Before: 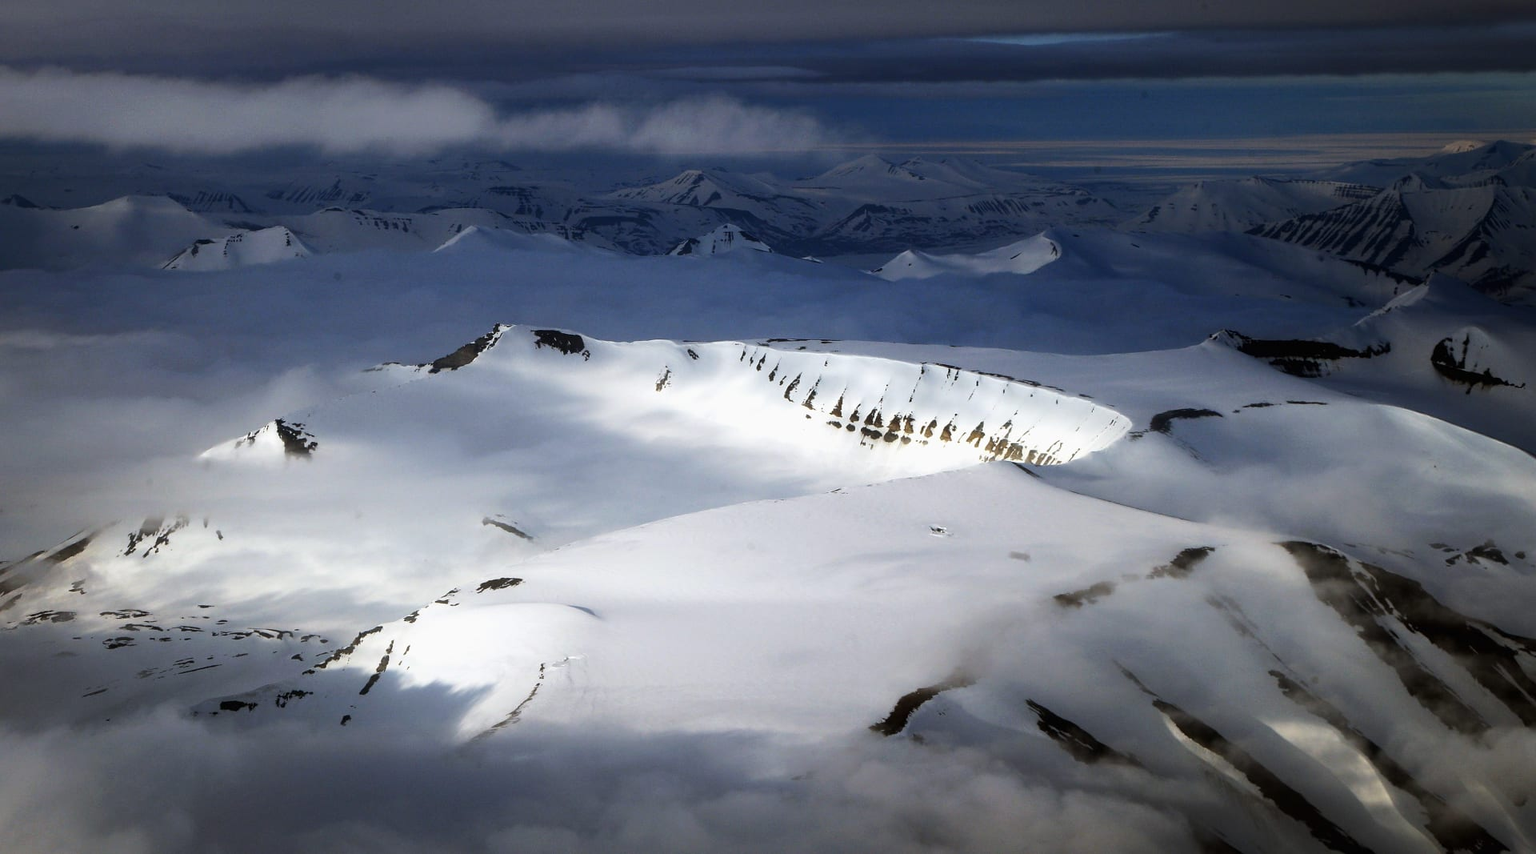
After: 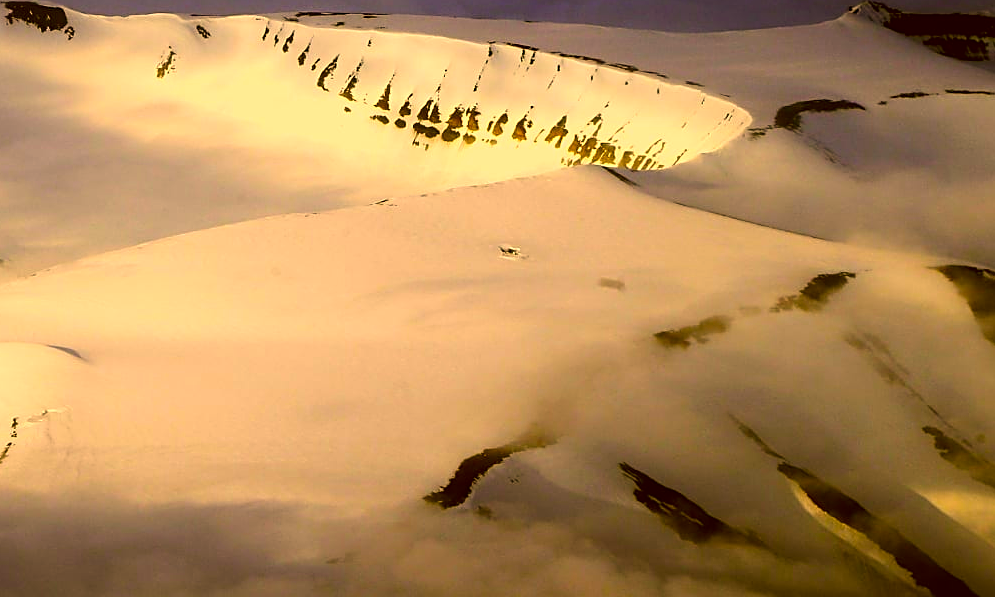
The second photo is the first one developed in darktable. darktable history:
crop: left 34.581%, top 38.589%, right 13.591%, bottom 5.394%
color correction: highlights a* 10.52, highlights b* 30.55, shadows a* 2.61, shadows b* 17.78, saturation 1.74
sharpen: on, module defaults
